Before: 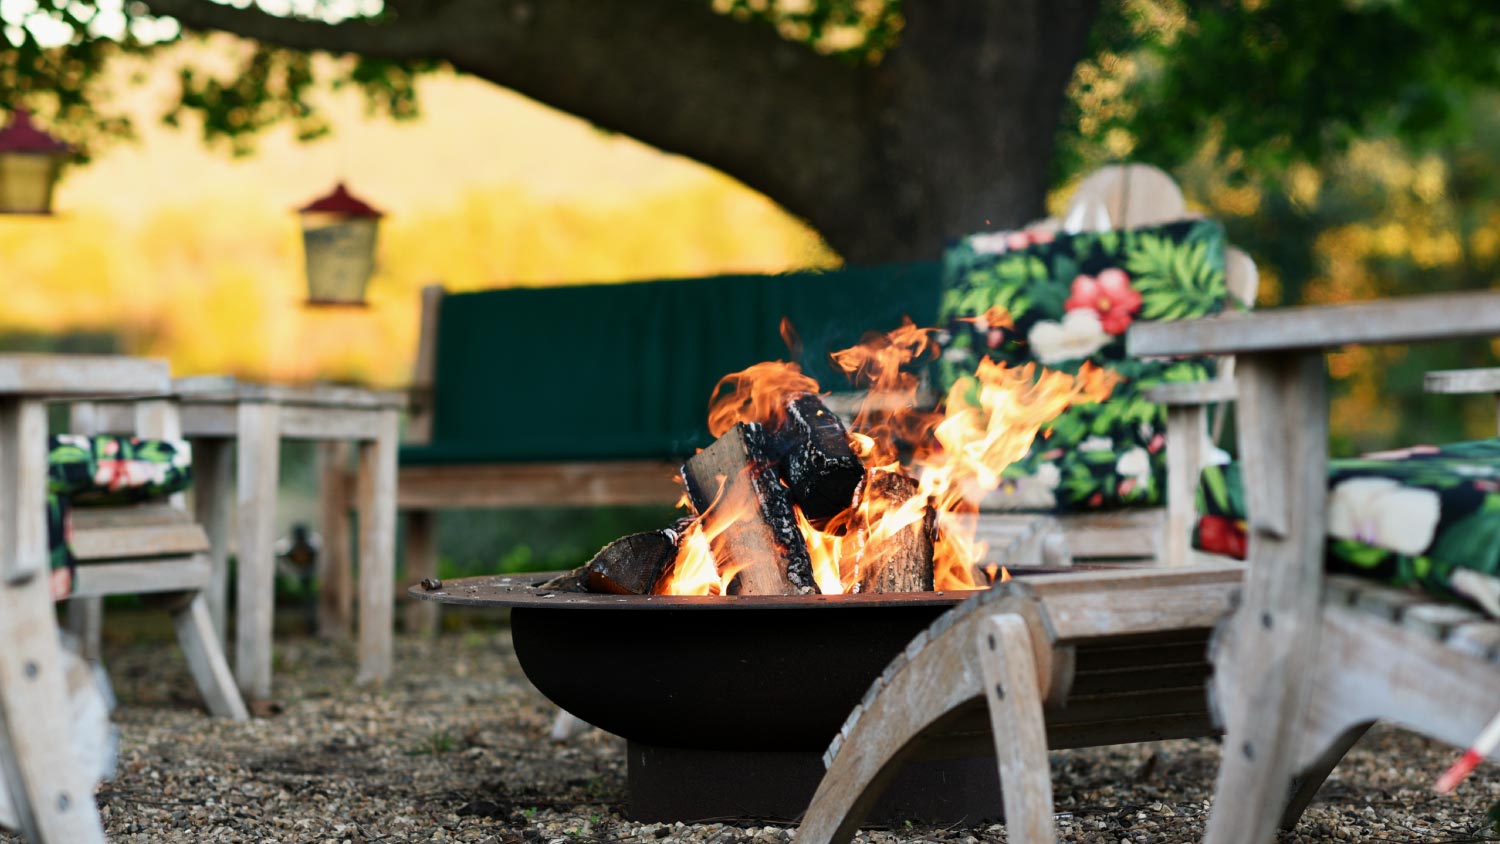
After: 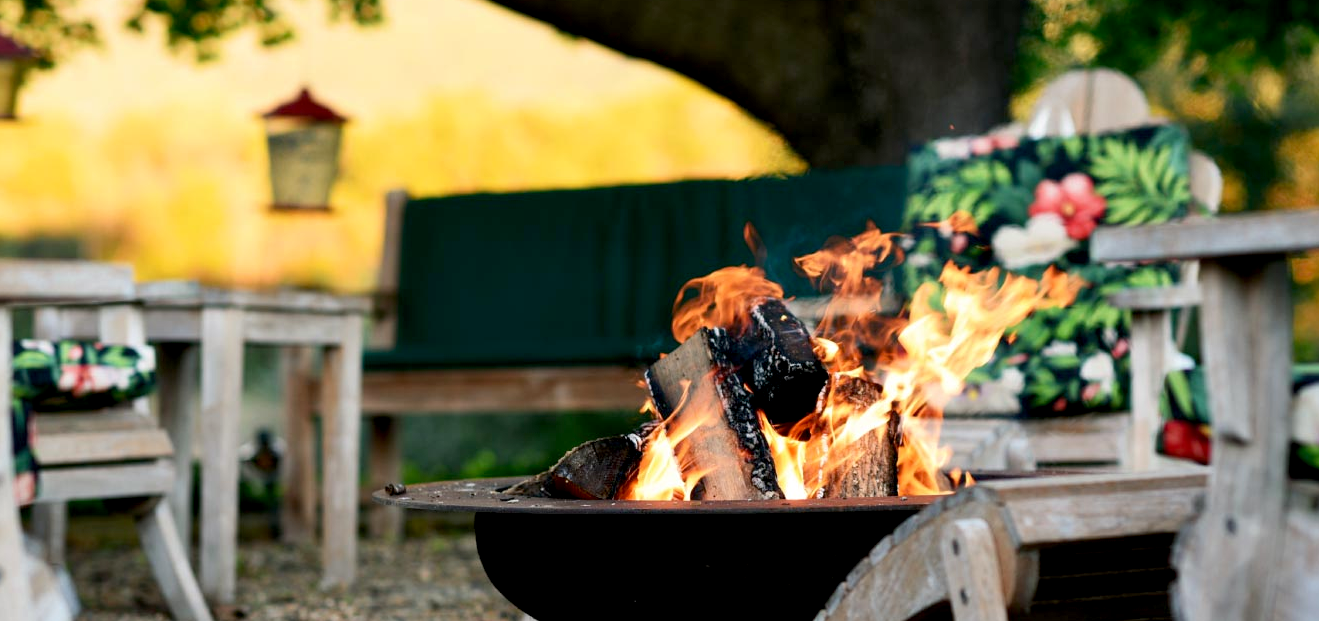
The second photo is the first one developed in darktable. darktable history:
crop and rotate: left 2.425%, top 11.305%, right 9.6%, bottom 15.08%
exposure: black level correction 0.007, exposure 0.093 EV, compensate highlight preservation false
